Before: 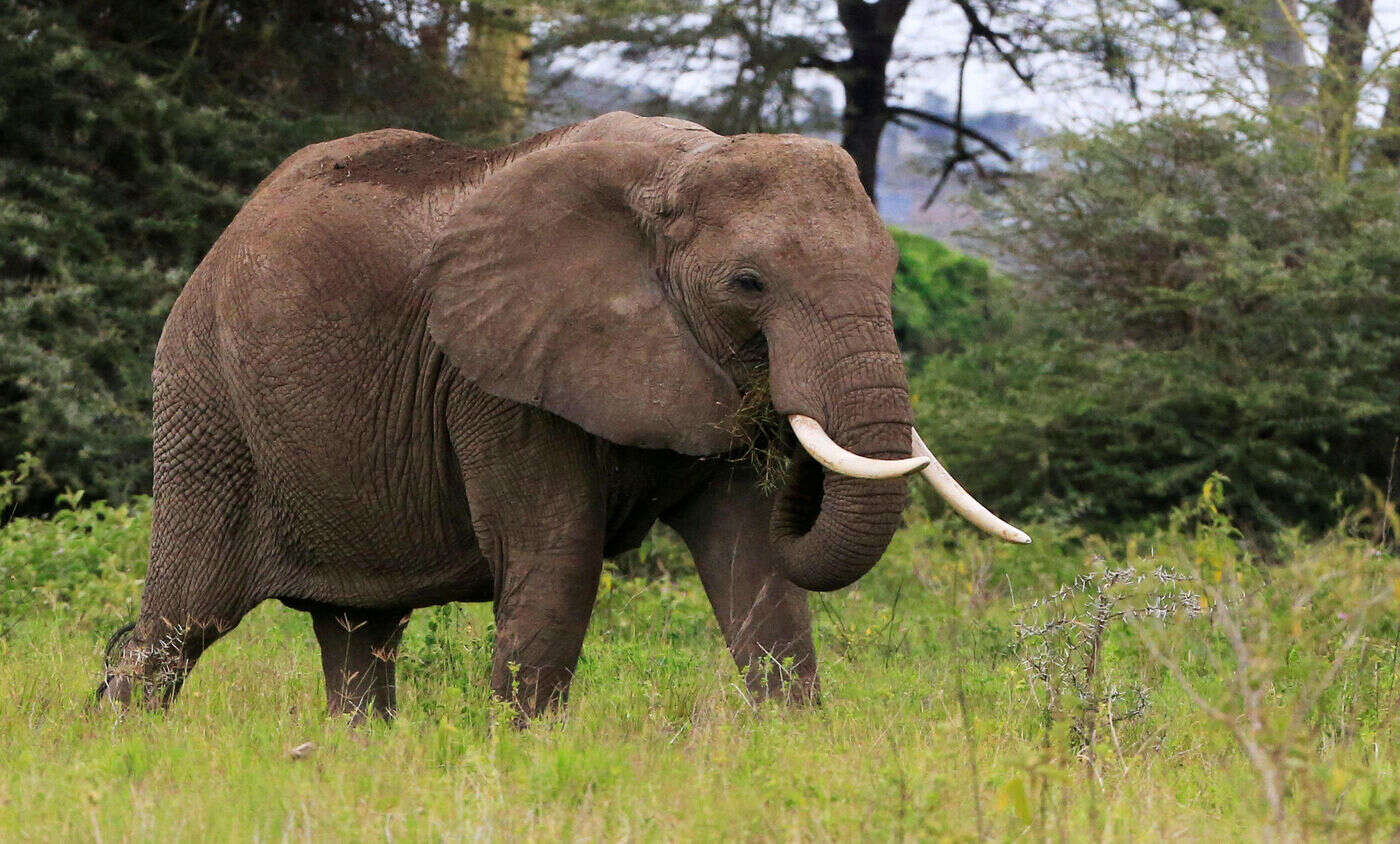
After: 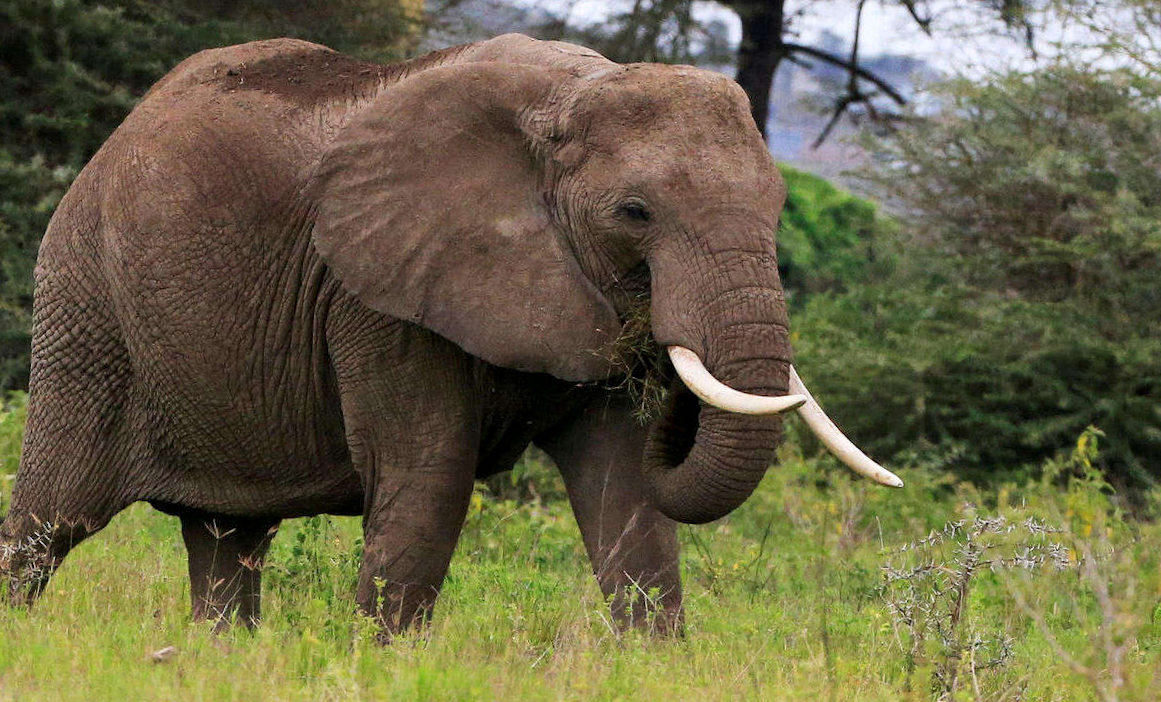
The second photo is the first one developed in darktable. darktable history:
local contrast: mode bilateral grid, contrast 100, coarseness 99, detail 108%, midtone range 0.2
crop and rotate: angle -3.12°, left 5.033%, top 5.16%, right 4.633%, bottom 4.169%
